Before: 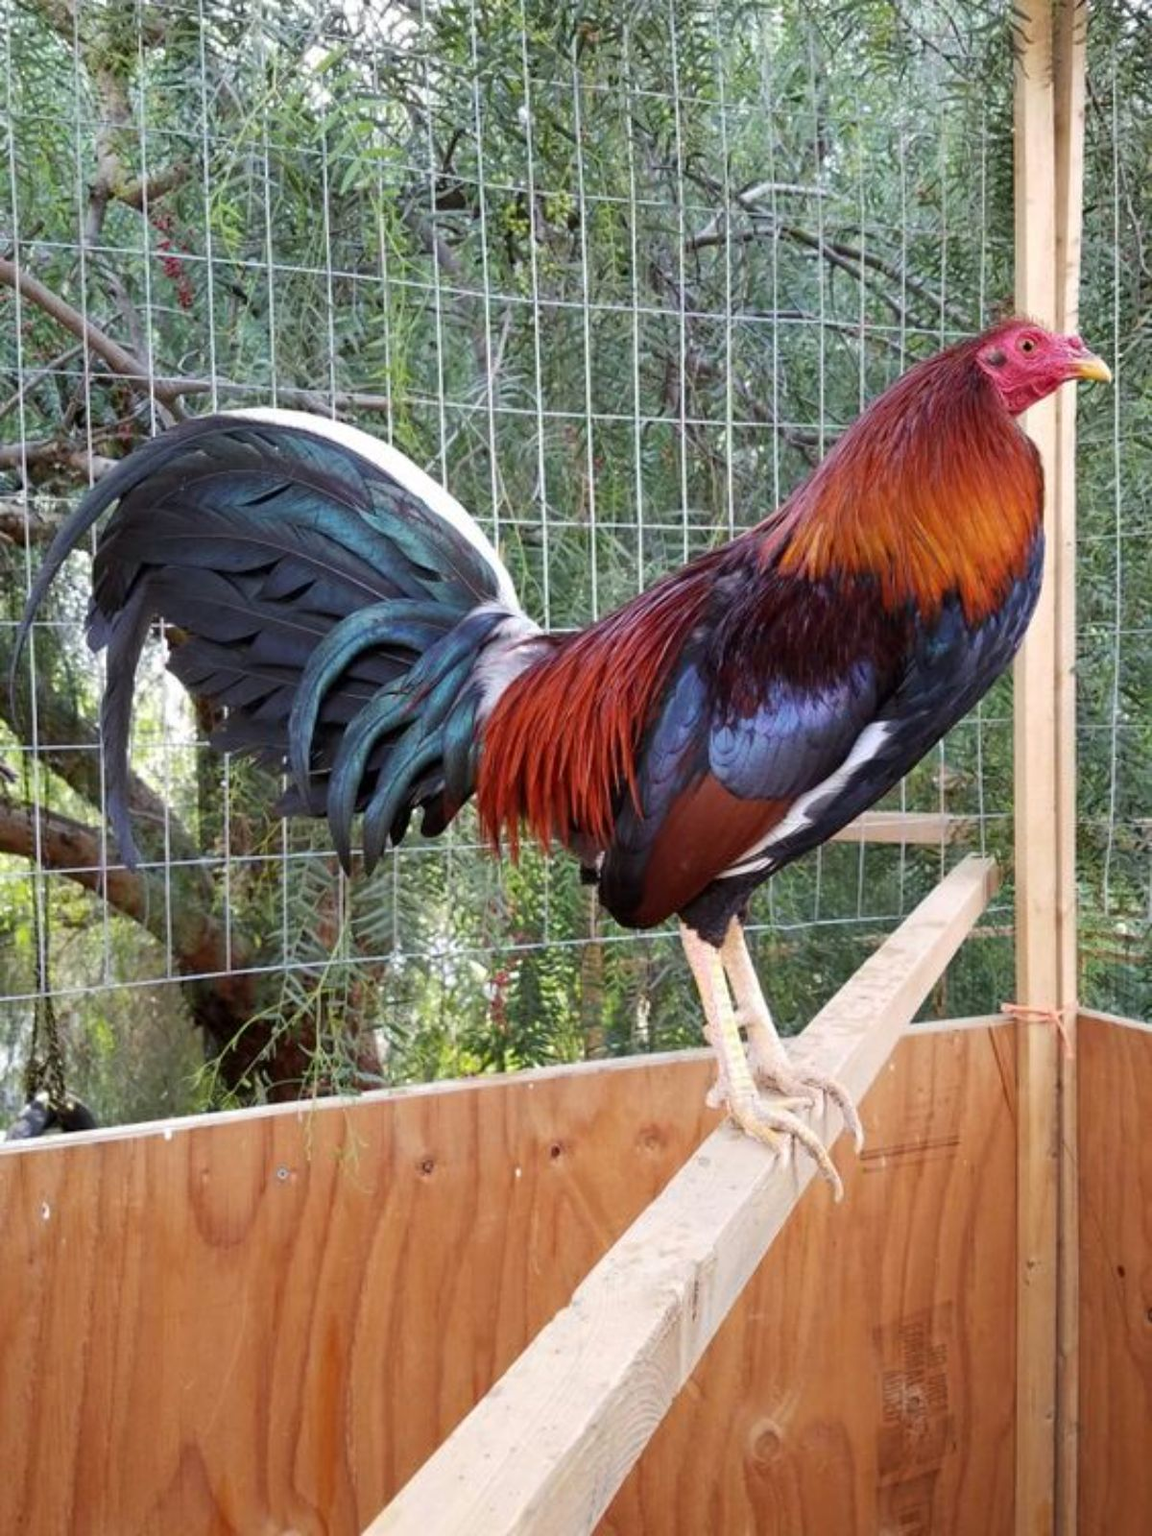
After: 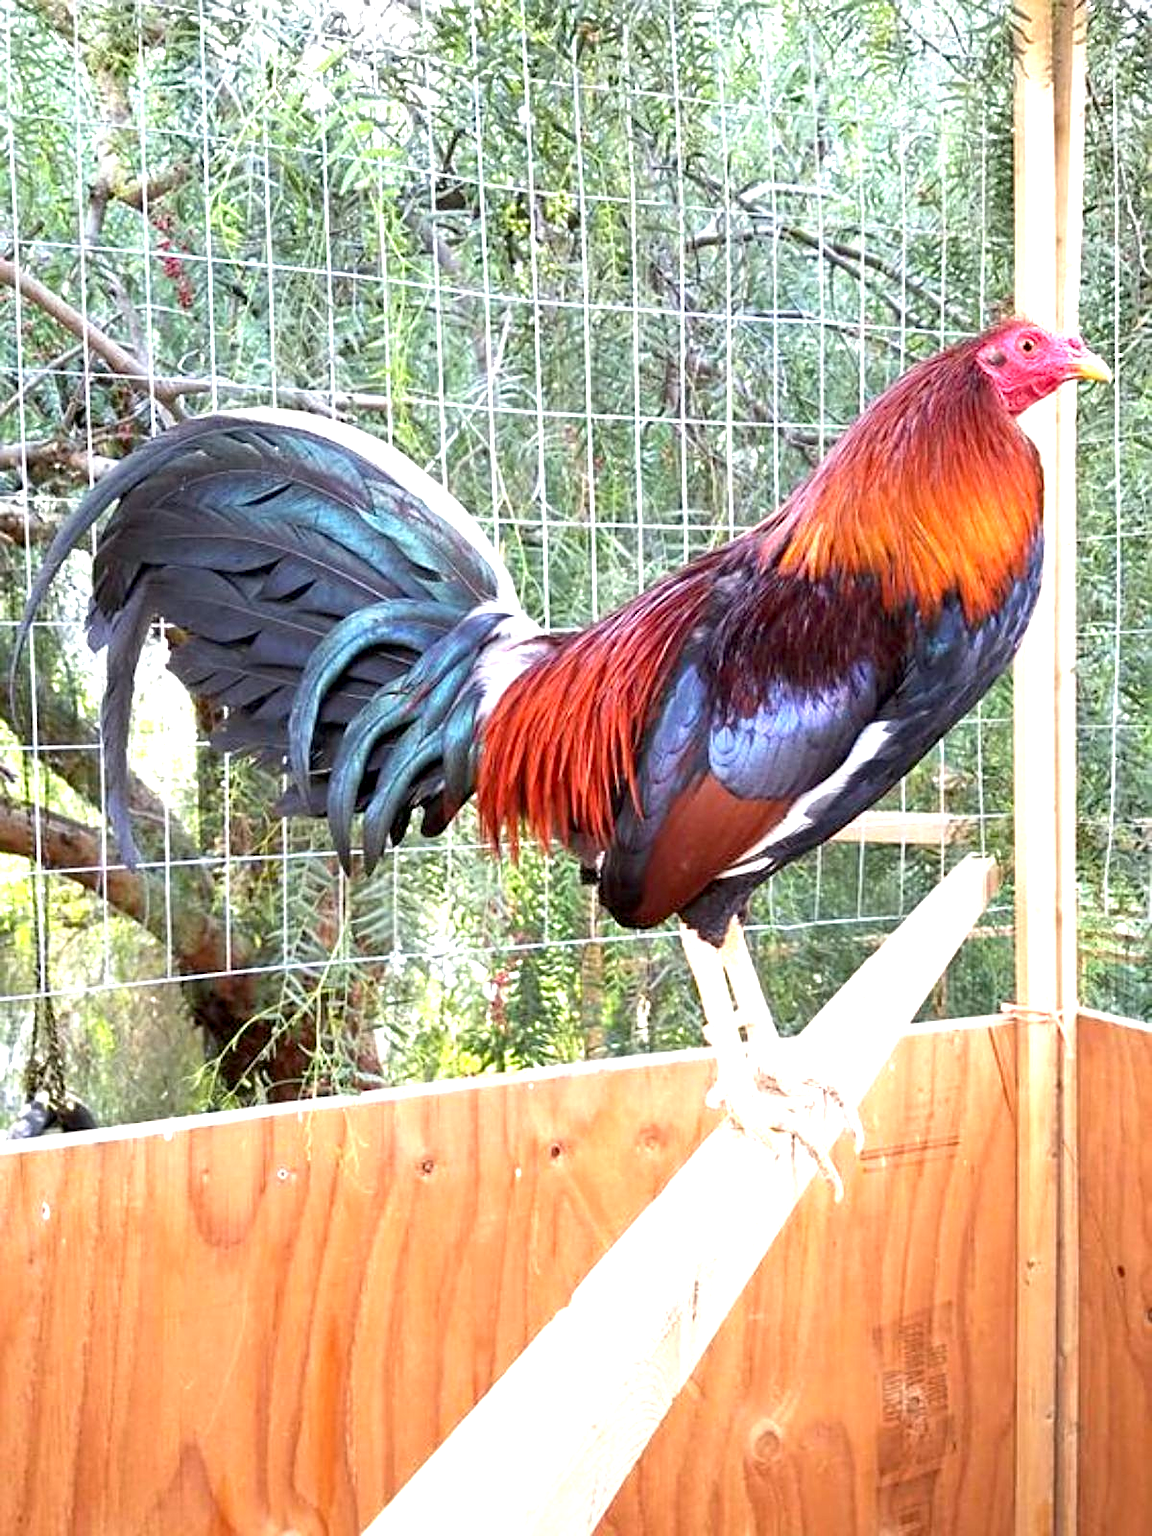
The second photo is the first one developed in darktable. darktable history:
exposure: black level correction 0.001, exposure 1.319 EV, compensate highlight preservation false
sharpen: on, module defaults
